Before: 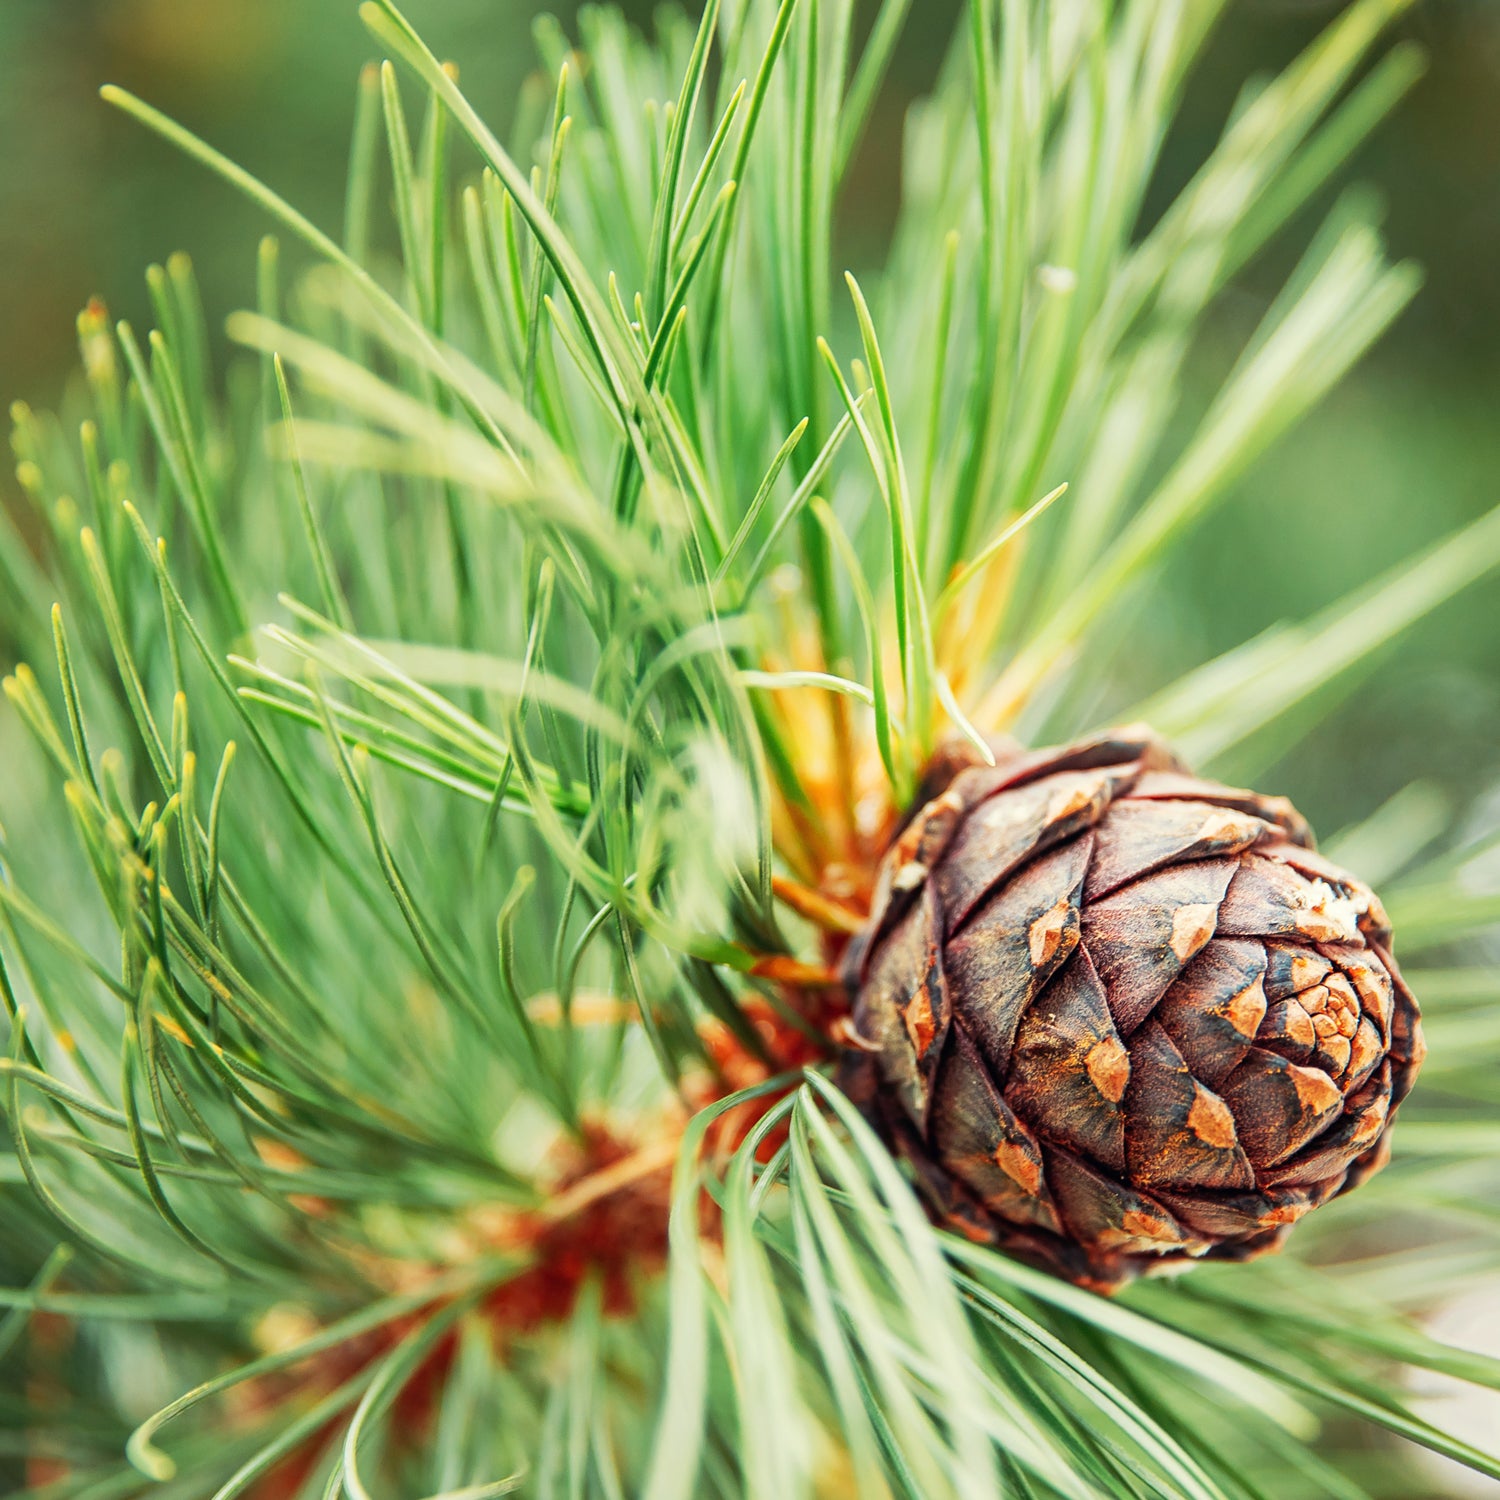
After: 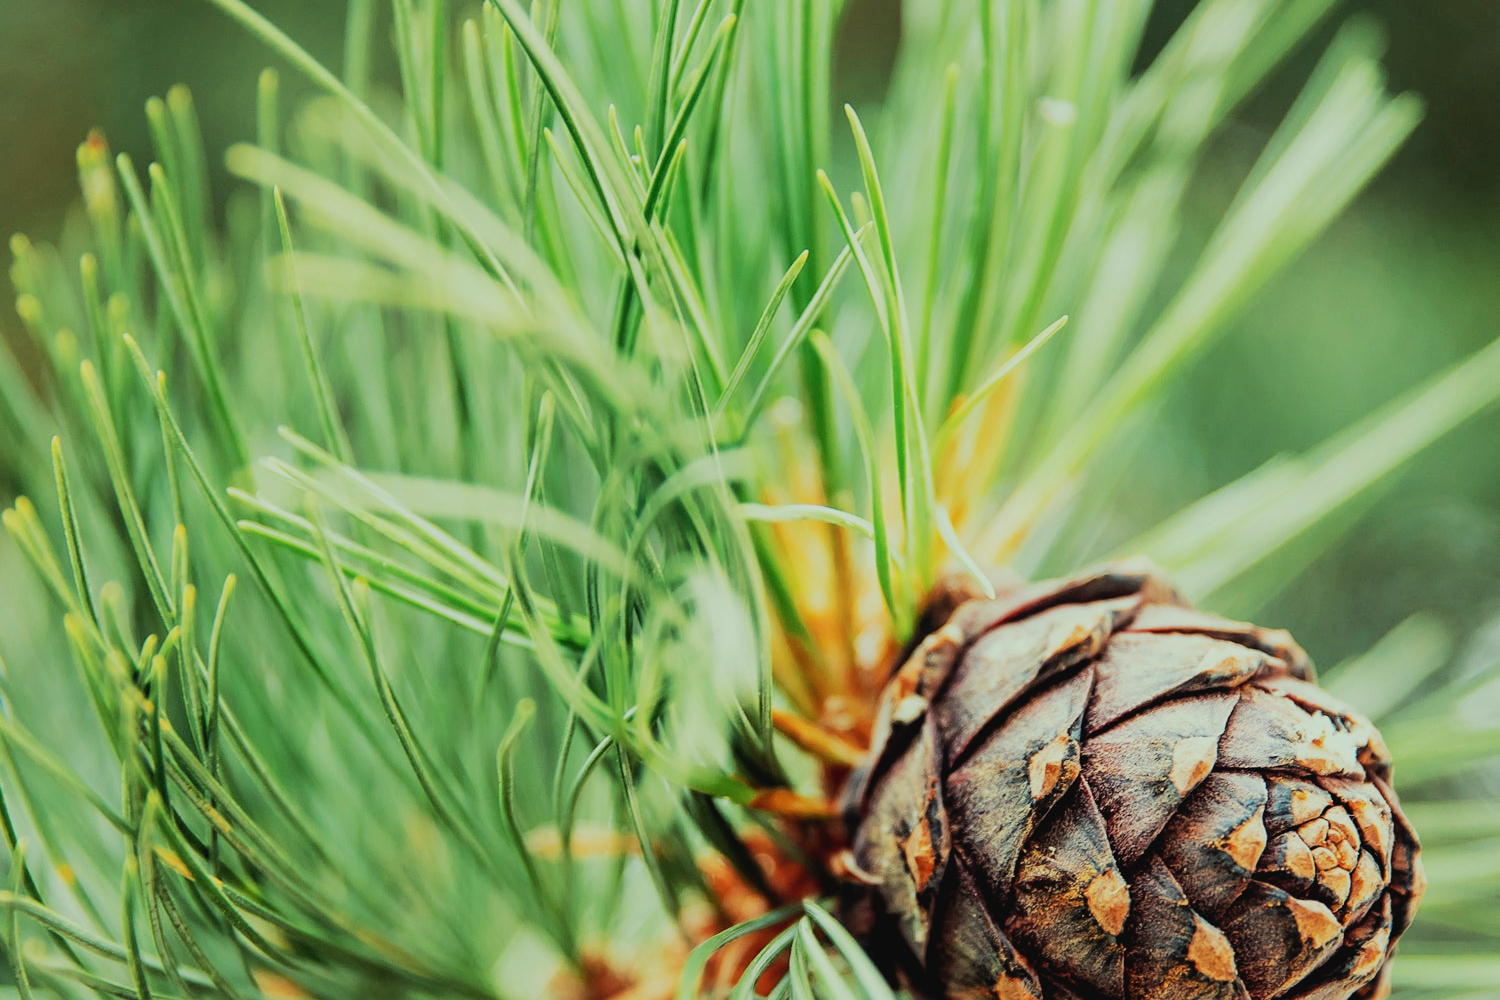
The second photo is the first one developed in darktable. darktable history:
contrast brightness saturation: contrast -0.08, brightness -0.04, saturation -0.11
filmic rgb: black relative exposure -5 EV, hardness 2.88, contrast 1.3, highlights saturation mix -30%
crop: top 11.166%, bottom 22.168%
color correction: highlights a* -8, highlights b* 3.1
